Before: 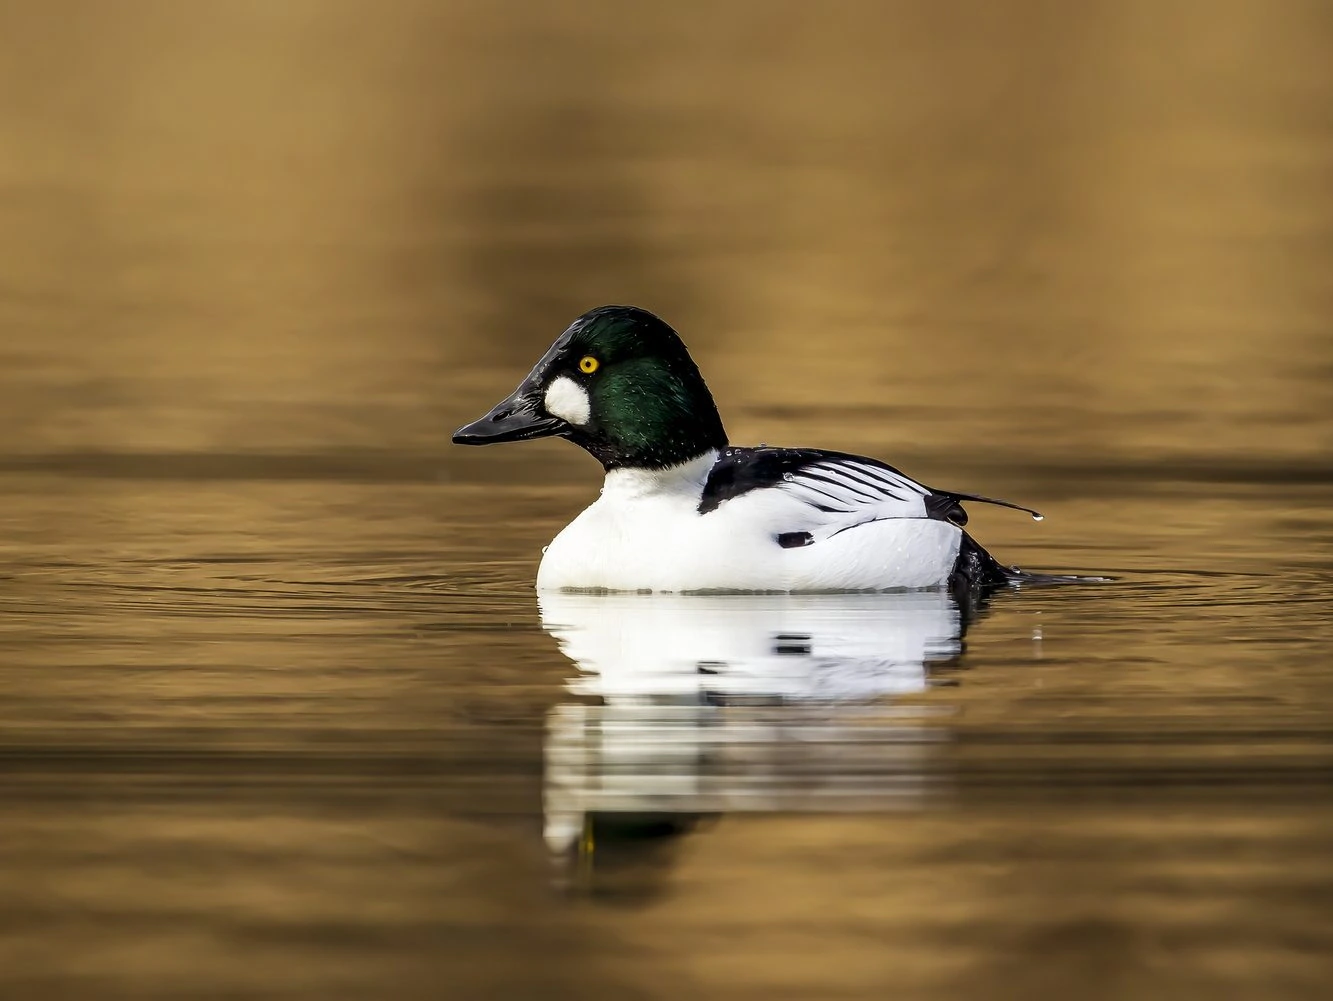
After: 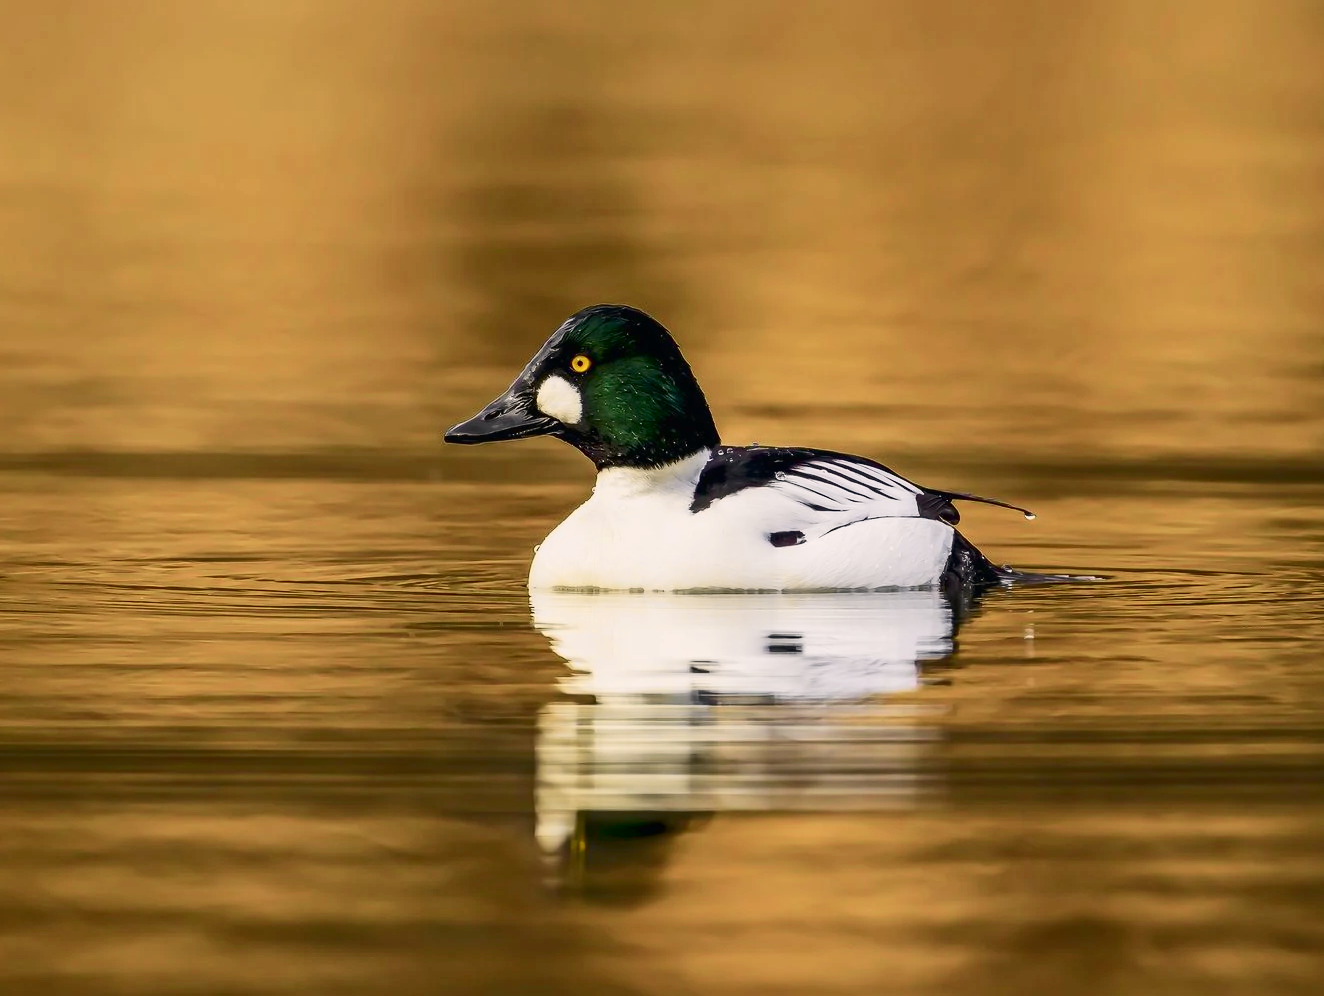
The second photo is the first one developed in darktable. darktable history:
color correction: highlights a* 3.84, highlights b* 5.07
rgb curve: curves: ch0 [(0, 0) (0.093, 0.159) (0.241, 0.265) (0.414, 0.42) (1, 1)], compensate middle gray true, preserve colors basic power
tone curve: curves: ch0 [(0, 0.012) (0.052, 0.04) (0.107, 0.086) (0.276, 0.265) (0.461, 0.531) (0.718, 0.79) (0.921, 0.909) (0.999, 0.951)]; ch1 [(0, 0) (0.339, 0.298) (0.402, 0.363) (0.444, 0.415) (0.485, 0.469) (0.494, 0.493) (0.504, 0.501) (0.525, 0.534) (0.555, 0.587) (0.594, 0.647) (1, 1)]; ch2 [(0, 0) (0.48, 0.48) (0.504, 0.5) (0.535, 0.557) (0.581, 0.623) (0.649, 0.683) (0.824, 0.815) (1, 1)], color space Lab, independent channels, preserve colors none
local contrast: mode bilateral grid, contrast 10, coarseness 25, detail 115%, midtone range 0.2
crop and rotate: left 0.614%, top 0.179%, bottom 0.309%
